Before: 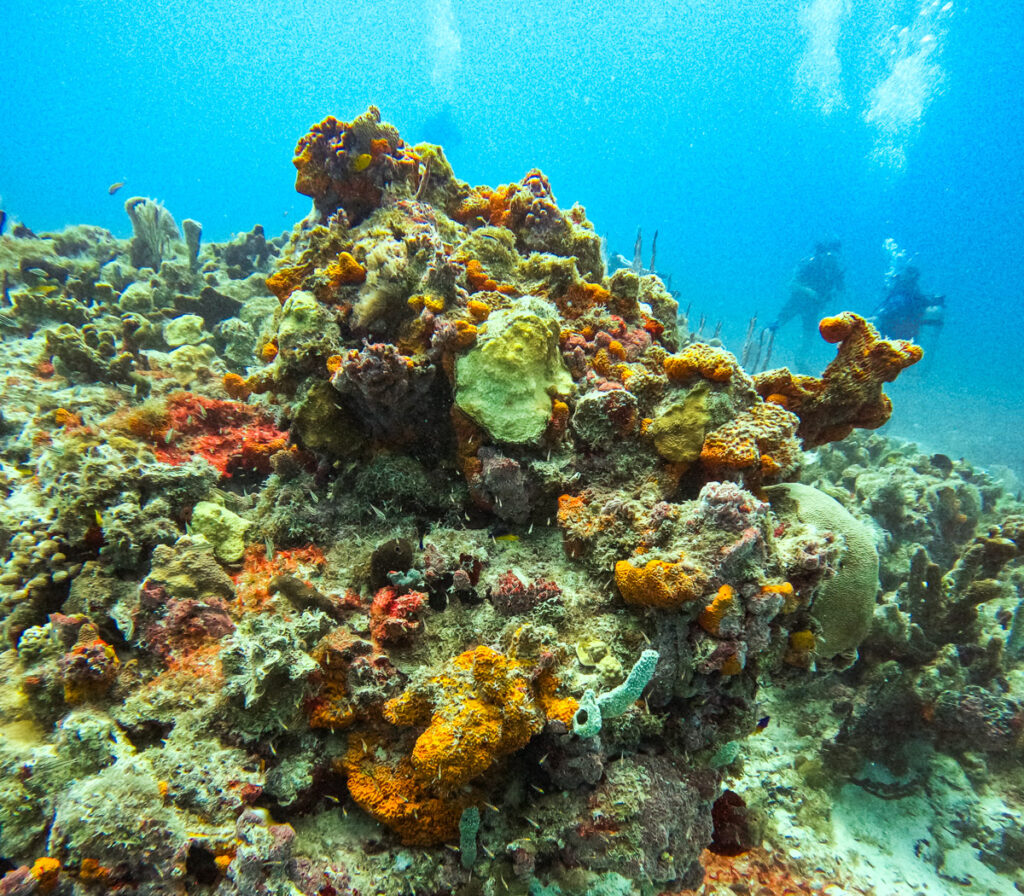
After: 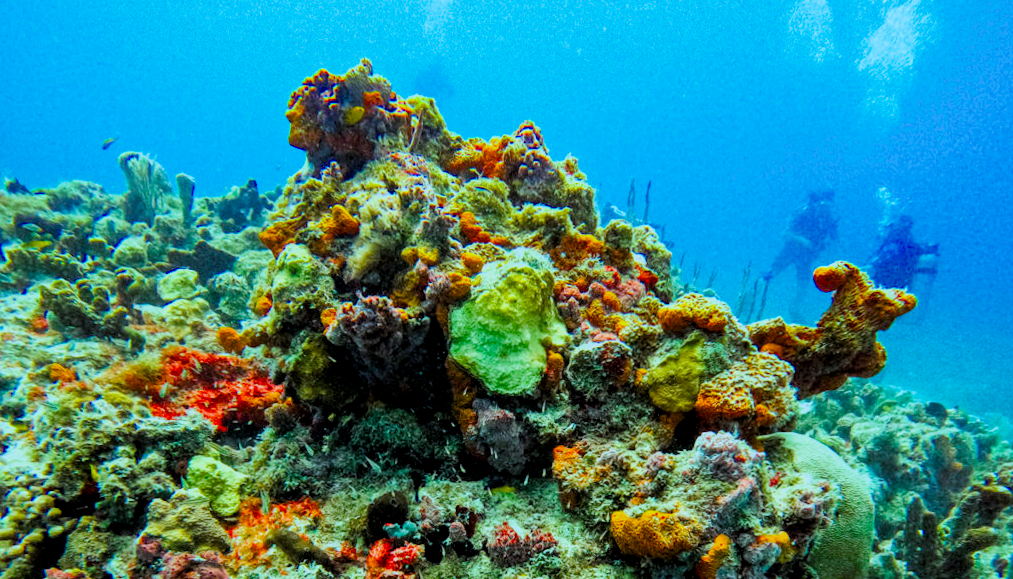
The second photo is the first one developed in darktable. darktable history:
color balance rgb: perceptual saturation grading › global saturation 35%, perceptual saturation grading › highlights -30%, perceptual saturation grading › shadows 35%, perceptual brilliance grading › global brilliance 3%, perceptual brilliance grading › highlights -3%, perceptual brilliance grading › shadows 3%
crop and rotate: top 4.848%, bottom 29.503%
tone equalizer: on, module defaults
rotate and perspective: rotation -0.45°, automatic cropping original format, crop left 0.008, crop right 0.992, crop top 0.012, crop bottom 0.988
local contrast: highlights 100%, shadows 100%, detail 120%, midtone range 0.2
color calibration: x 0.38, y 0.39, temperature 4086.04 K
filmic rgb: black relative exposure -7.75 EV, white relative exposure 4.4 EV, threshold 3 EV, target black luminance 0%, hardness 3.76, latitude 50.51%, contrast 1.074, highlights saturation mix 10%, shadows ↔ highlights balance -0.22%, color science v4 (2020), enable highlight reconstruction true
